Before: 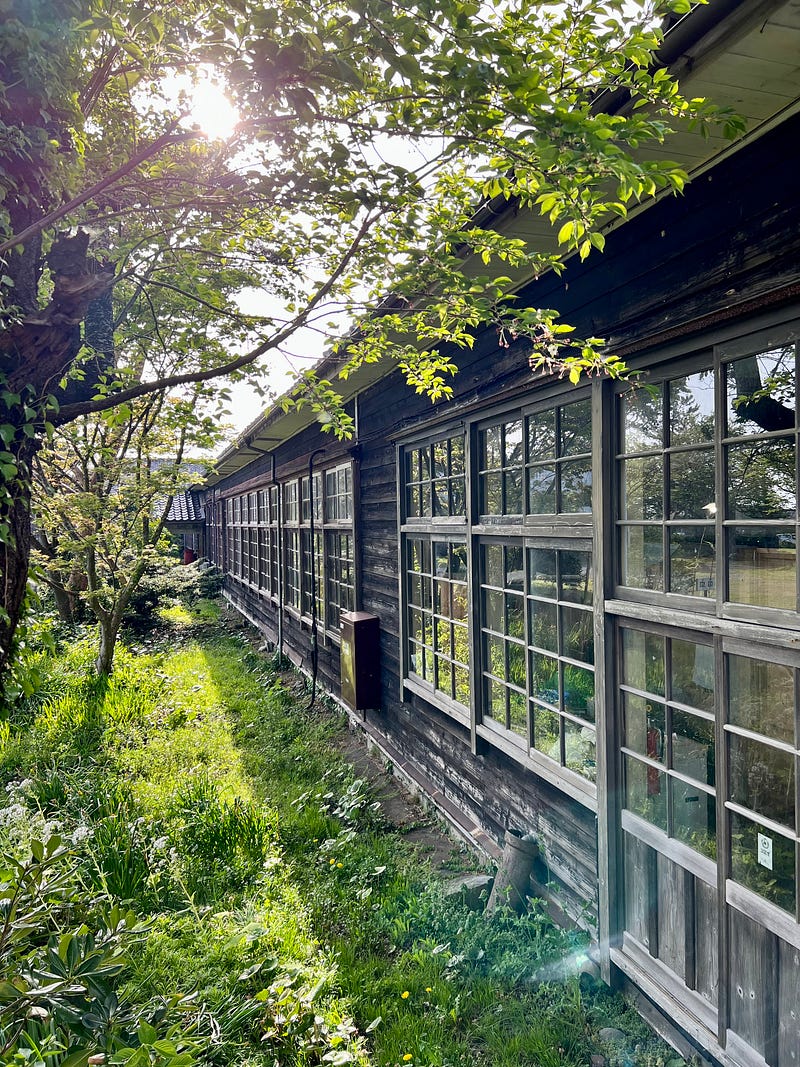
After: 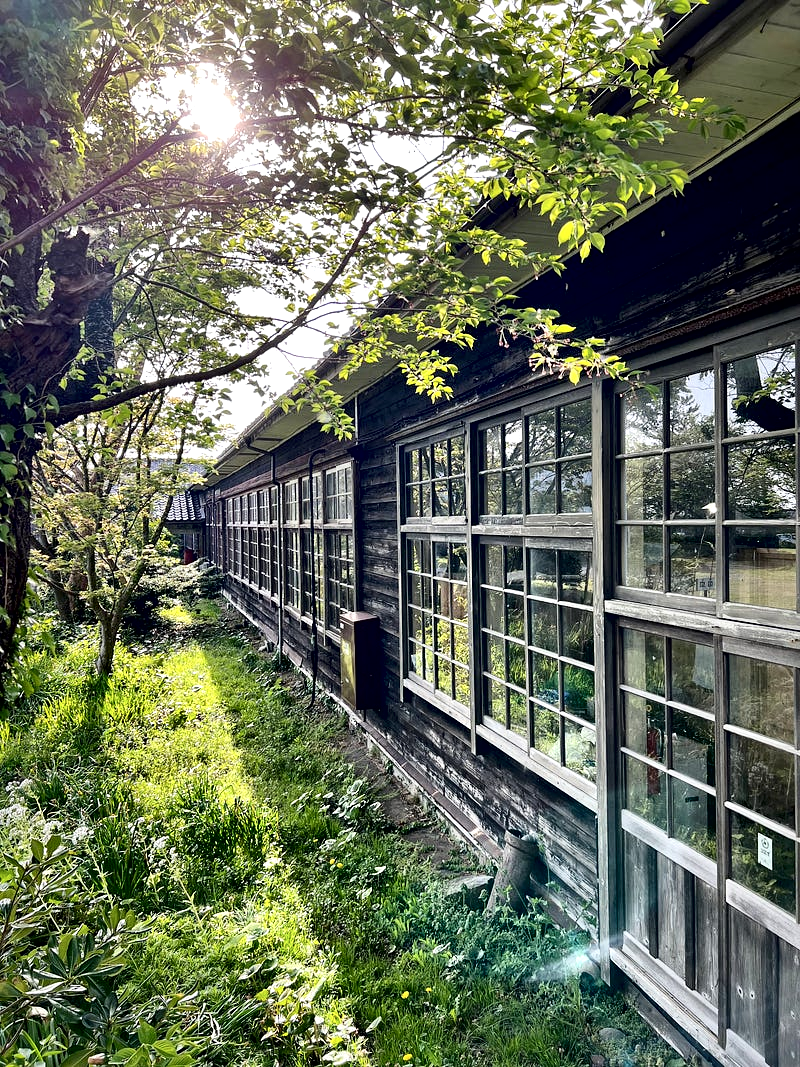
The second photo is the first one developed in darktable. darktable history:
local contrast: mode bilateral grid, contrast 44, coarseness 69, detail 216%, midtone range 0.2
